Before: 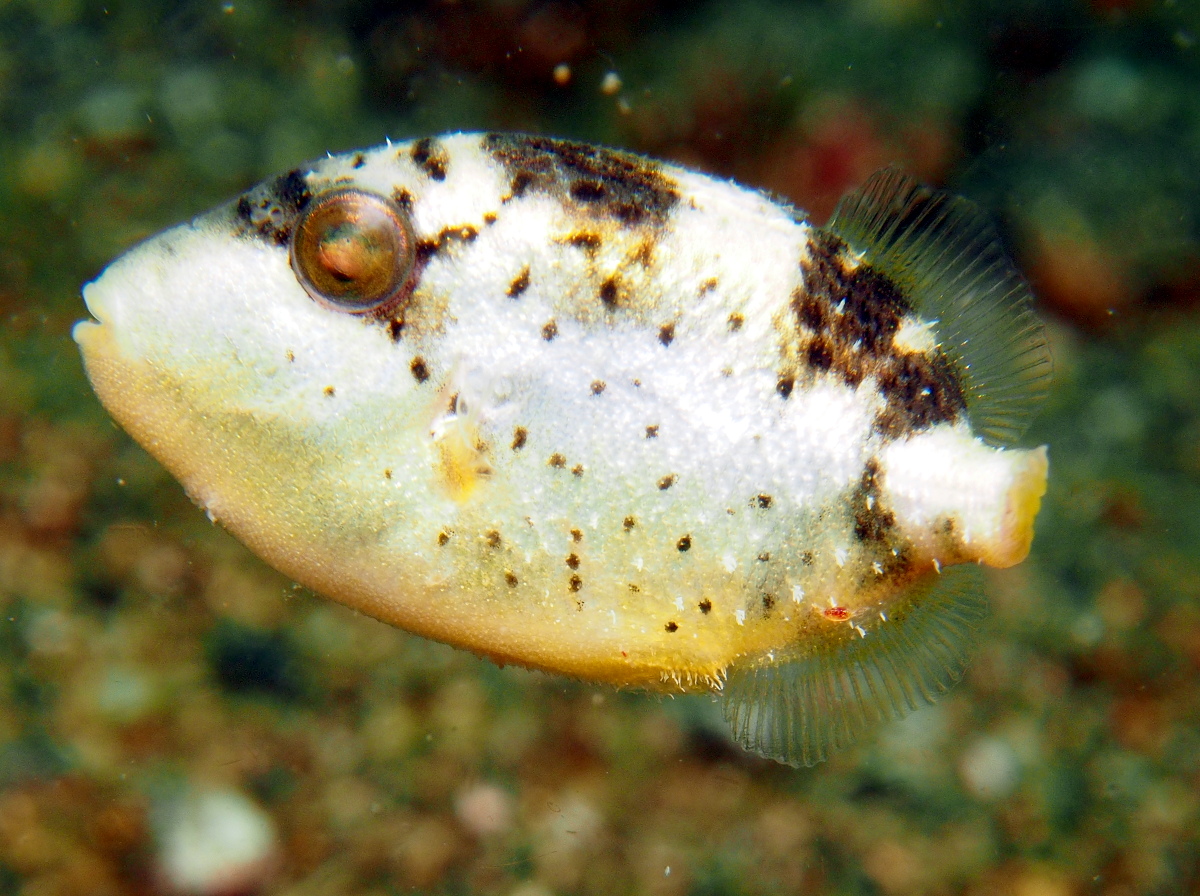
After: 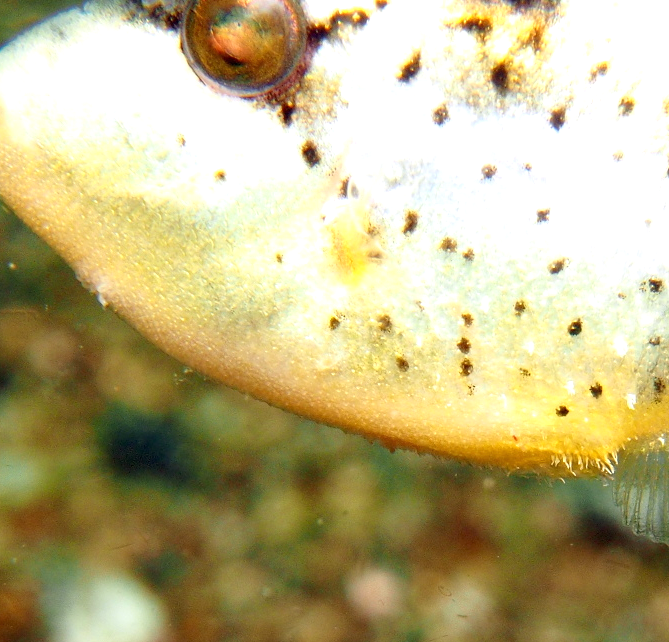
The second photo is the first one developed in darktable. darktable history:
crop: left 9.157%, top 24.155%, right 35.08%, bottom 4.18%
exposure: black level correction 0, exposure 0.499 EV, compensate highlight preservation false
